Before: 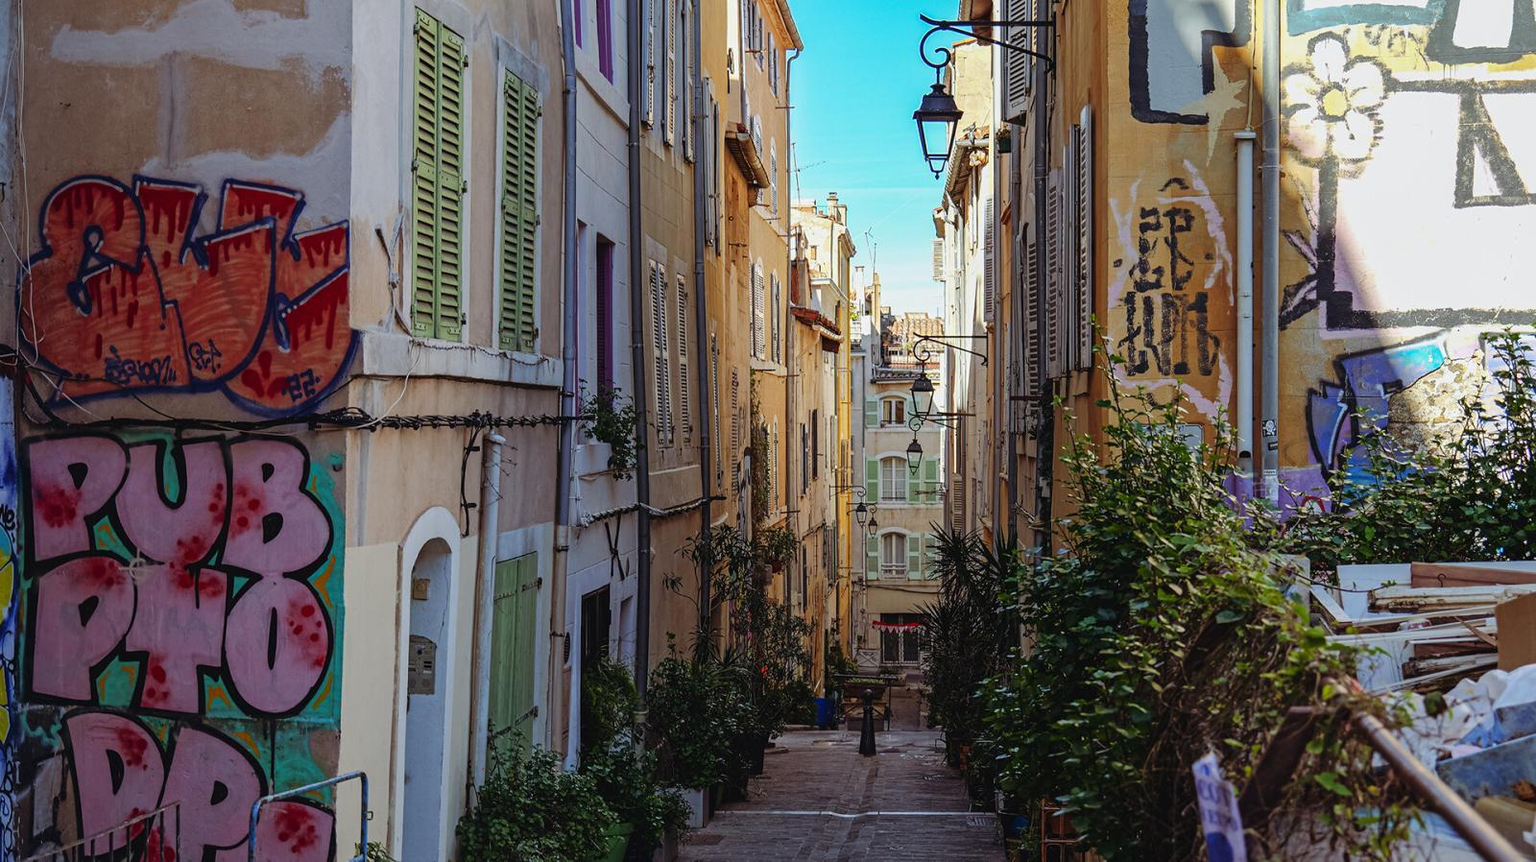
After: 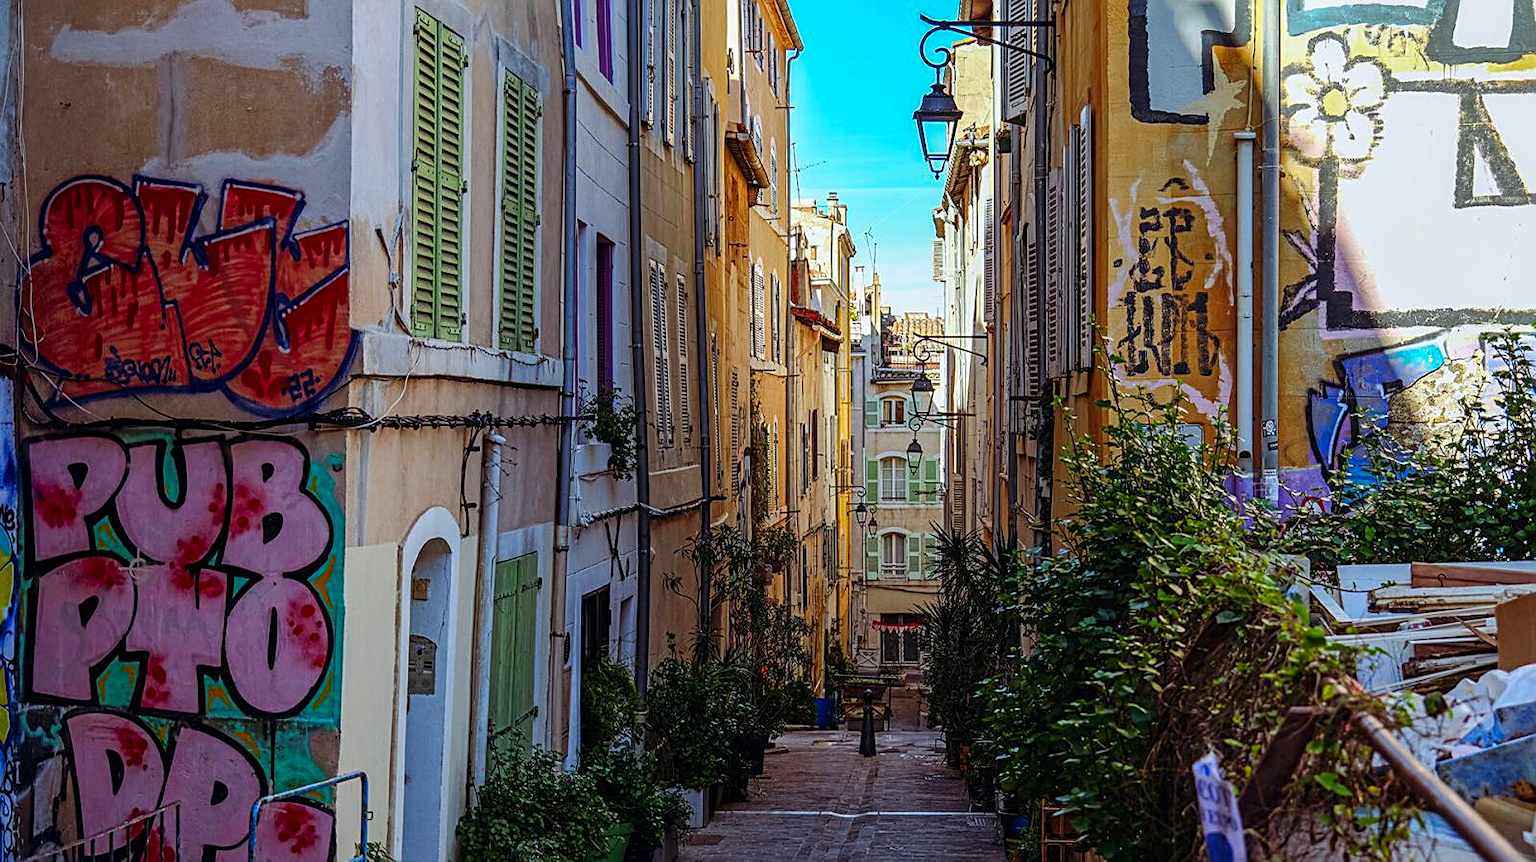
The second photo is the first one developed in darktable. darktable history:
local contrast: detail 130%
sharpen: on, module defaults
contrast brightness saturation: brightness -0.02, saturation 0.35
white balance: red 0.982, blue 1.018
fill light: on, module defaults
